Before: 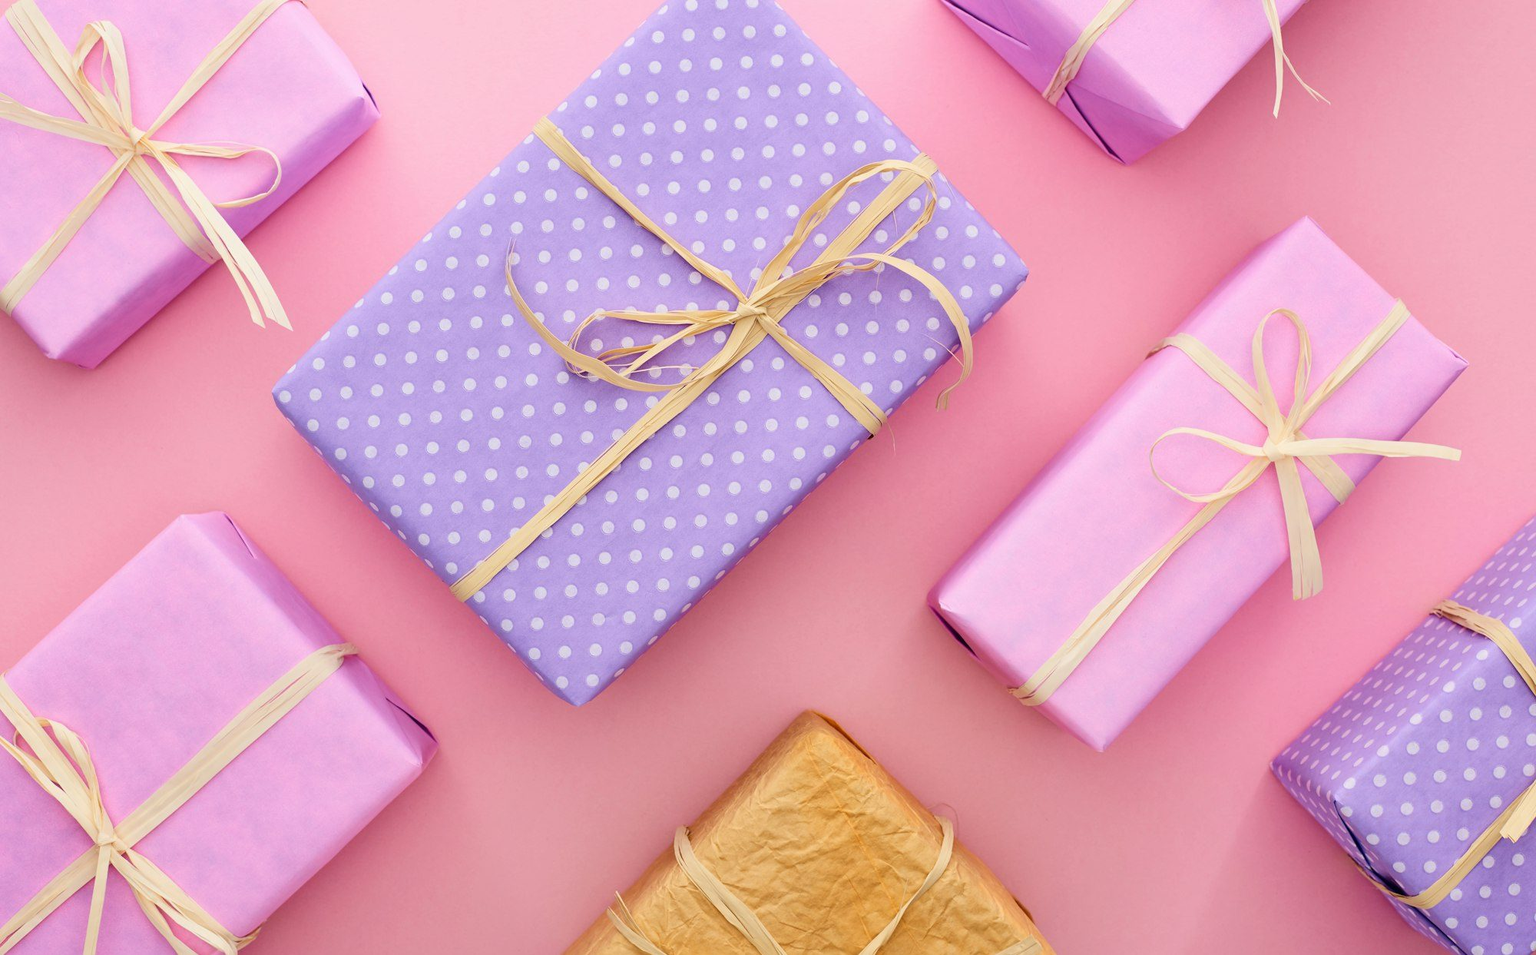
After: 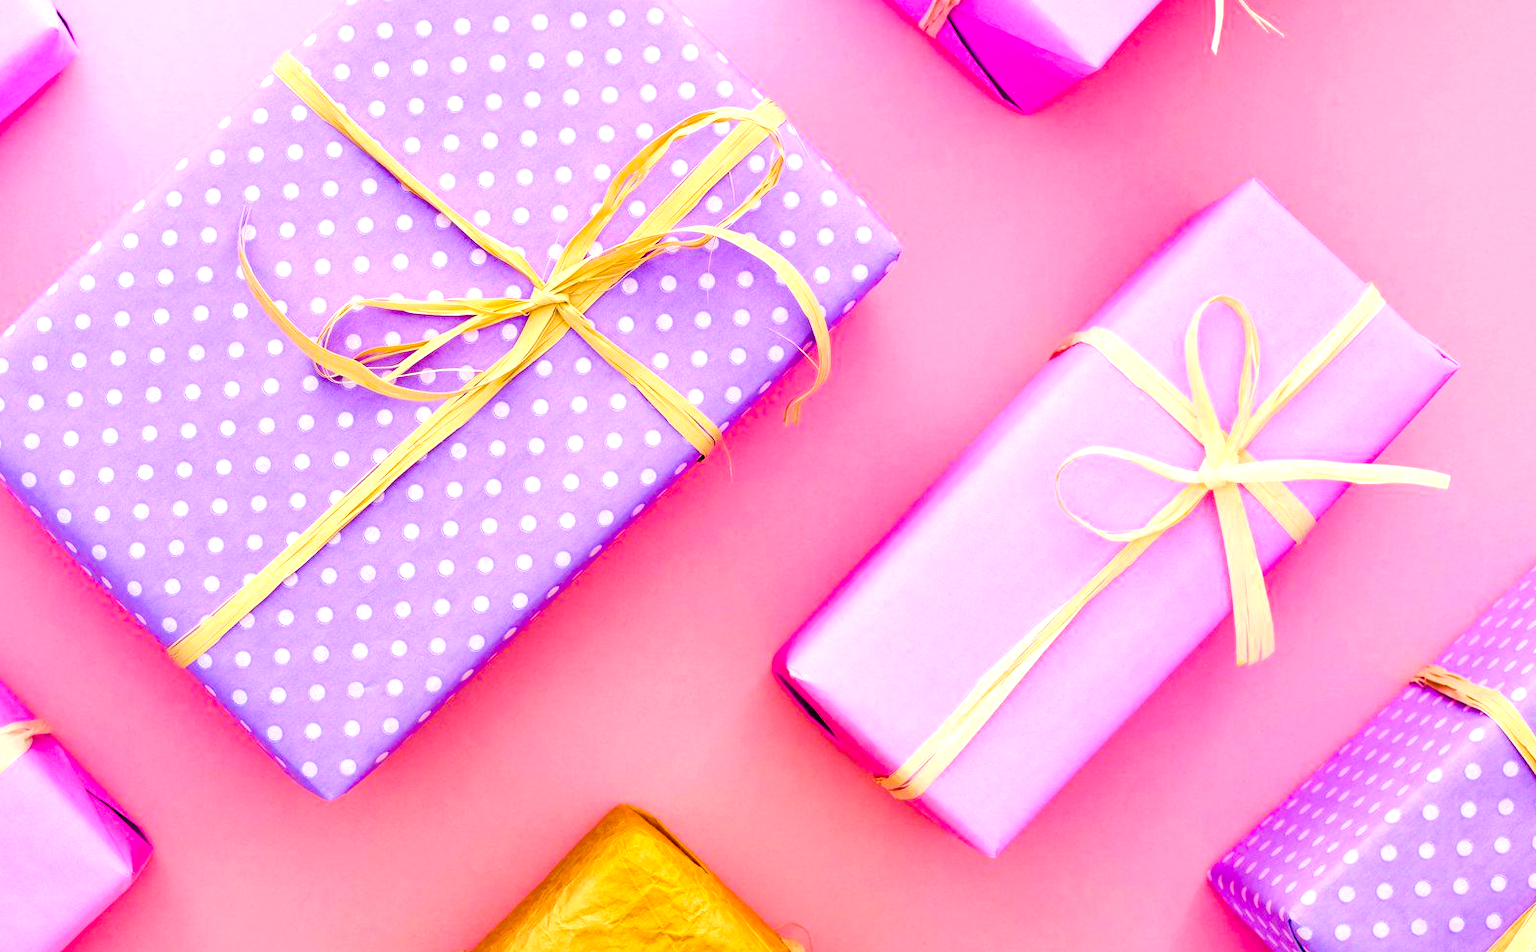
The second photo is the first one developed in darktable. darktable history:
crop and rotate: left 20.74%, top 7.912%, right 0.375%, bottom 13.378%
color balance rgb: linear chroma grading › global chroma 25%, perceptual saturation grading › global saturation 45%, perceptual saturation grading › highlights -50%, perceptual saturation grading › shadows 30%, perceptual brilliance grading › global brilliance 18%, global vibrance 40%
